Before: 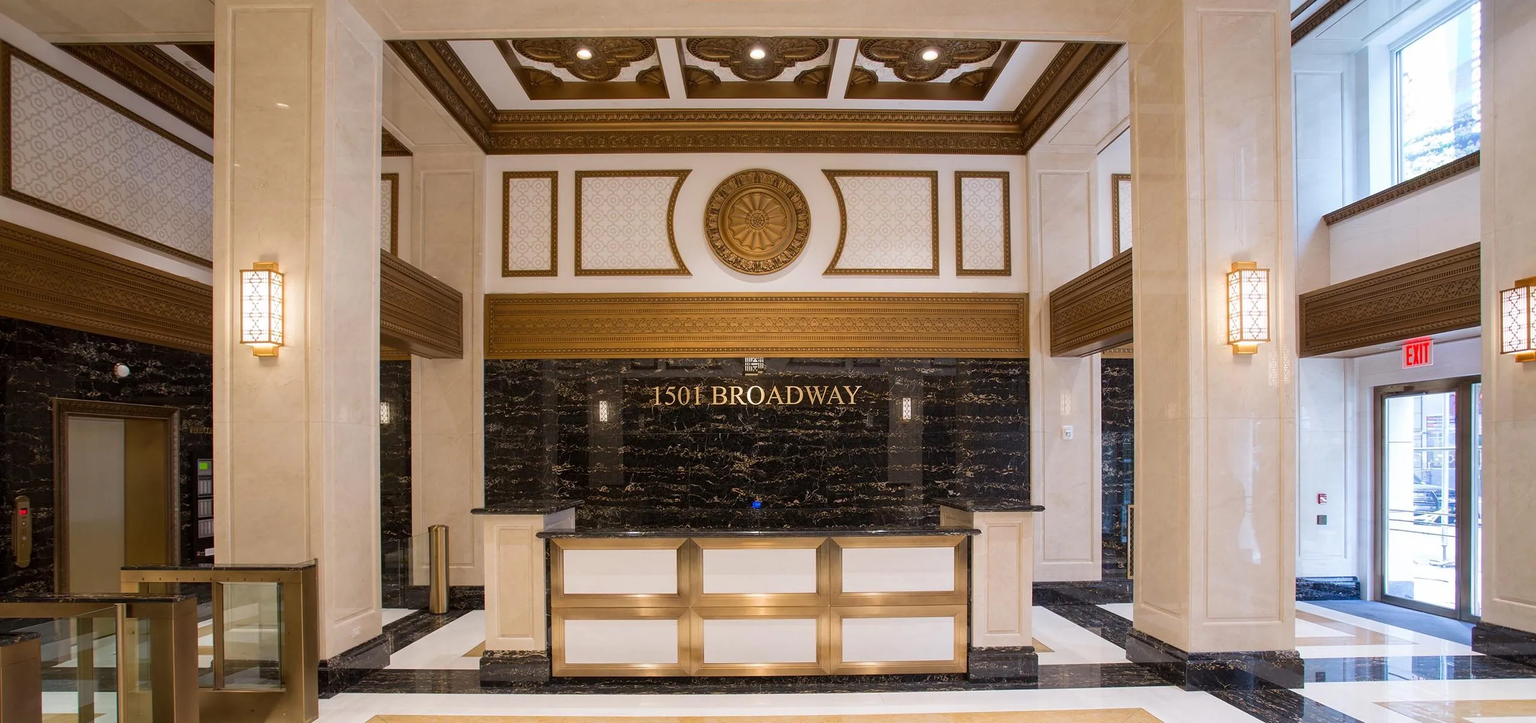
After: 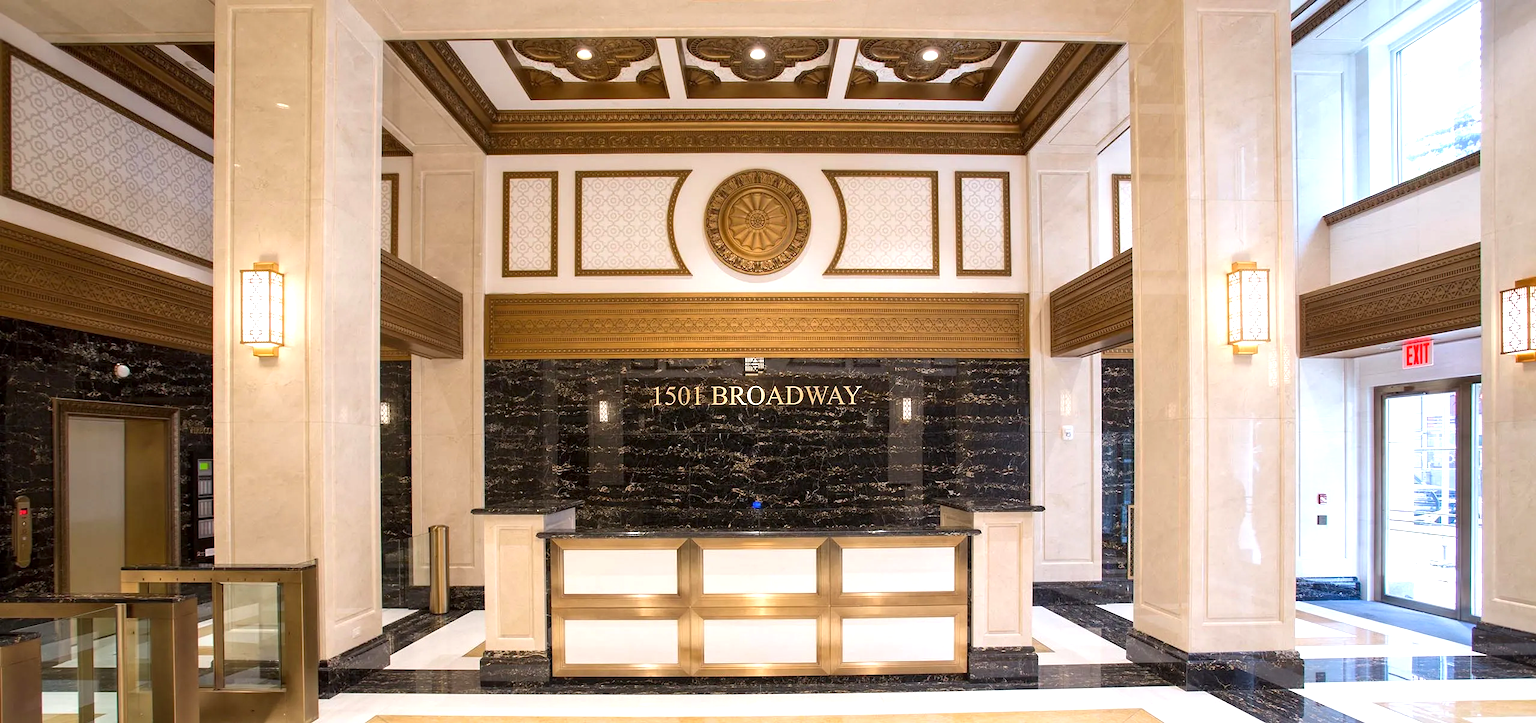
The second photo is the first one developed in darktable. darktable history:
local contrast: mode bilateral grid, contrast 19, coarseness 50, detail 120%, midtone range 0.2
exposure: exposure 0.606 EV, compensate highlight preservation false
sharpen: radius 5.375, amount 0.315, threshold 26.901
